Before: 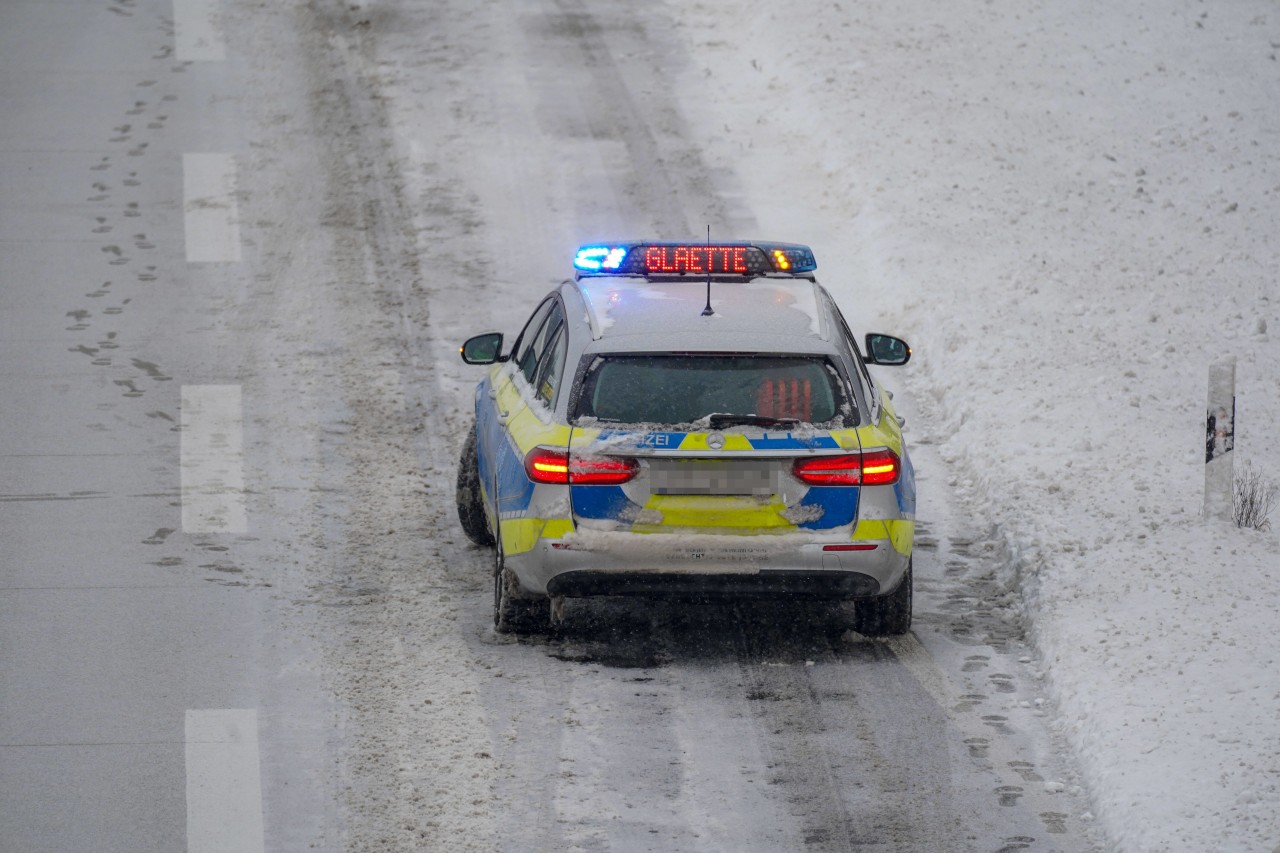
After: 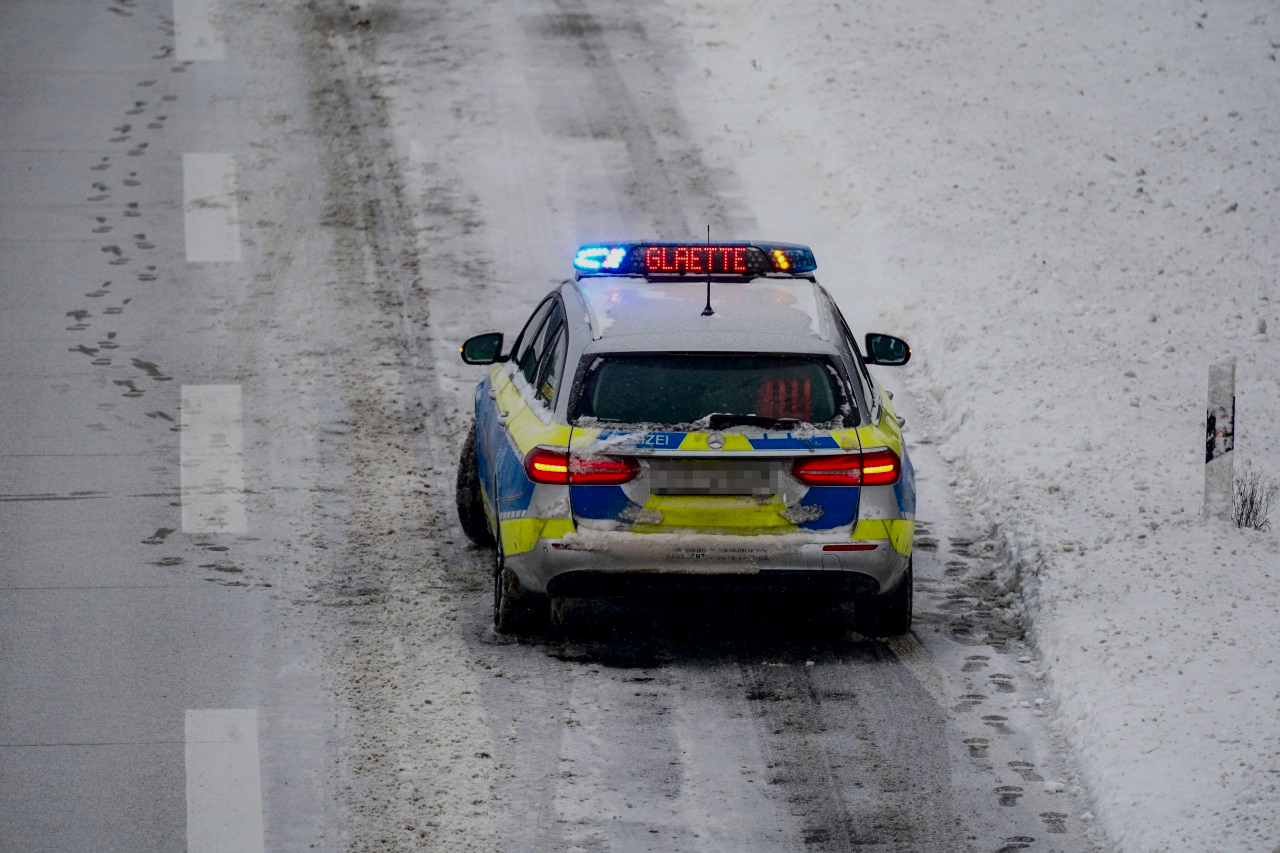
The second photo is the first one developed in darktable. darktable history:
filmic rgb: black relative exposure -7.65 EV, white relative exposure 4.56 EV, threshold 2.99 EV, hardness 3.61, contrast 1.108, enable highlight reconstruction true
contrast brightness saturation: contrast 0.22, brightness -0.184, saturation 0.23
